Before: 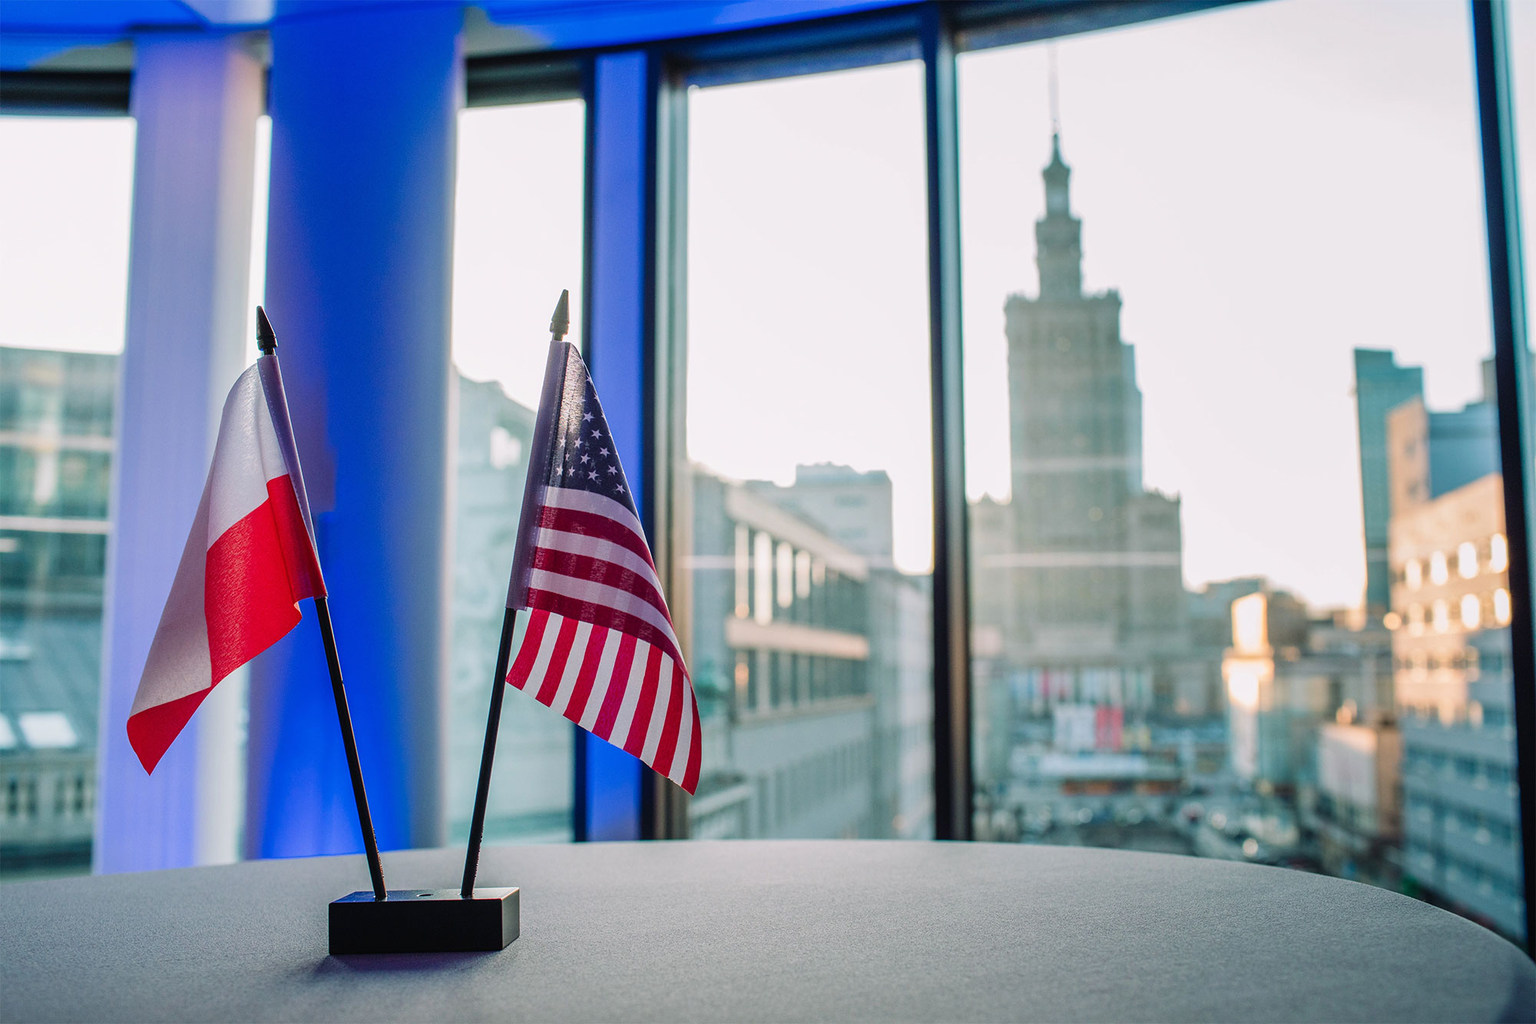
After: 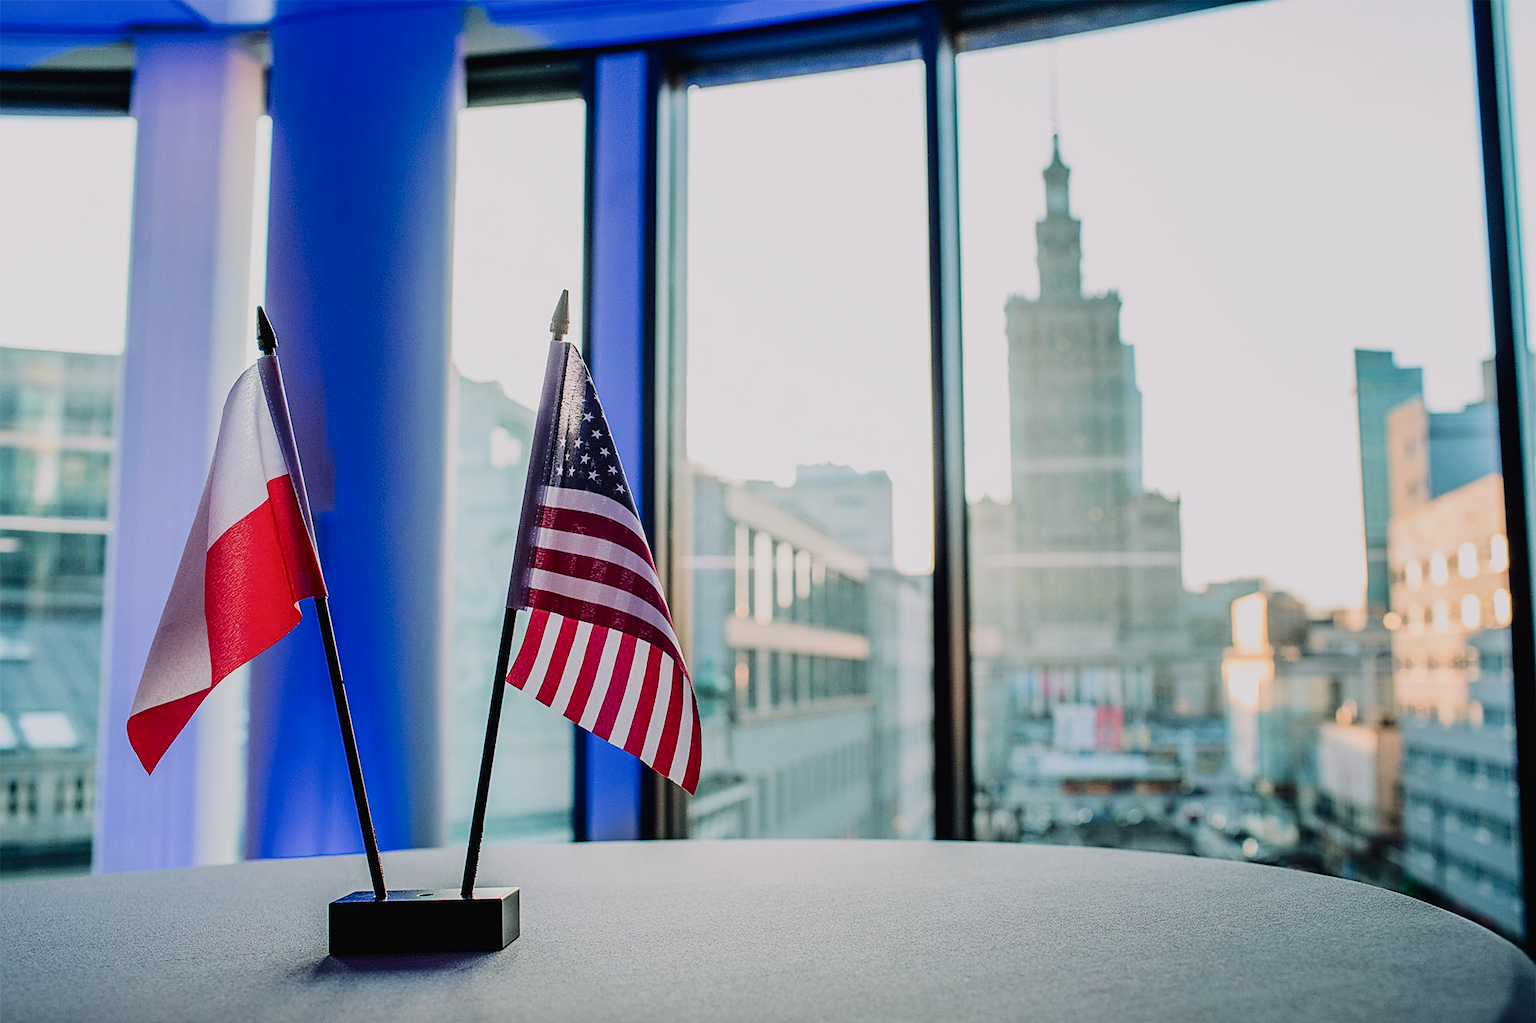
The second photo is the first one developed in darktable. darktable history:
sharpen: on, module defaults
filmic rgb: black relative exposure -7.65 EV, white relative exposure 4.56 EV, hardness 3.61, contrast 1.059
tone curve: curves: ch0 [(0, 0) (0.003, 0.018) (0.011, 0.019) (0.025, 0.024) (0.044, 0.037) (0.069, 0.053) (0.1, 0.075) (0.136, 0.105) (0.177, 0.136) (0.224, 0.179) (0.277, 0.244) (0.335, 0.319) (0.399, 0.4) (0.468, 0.495) (0.543, 0.58) (0.623, 0.671) (0.709, 0.757) (0.801, 0.838) (0.898, 0.913) (1, 1)], color space Lab, independent channels, preserve colors none
